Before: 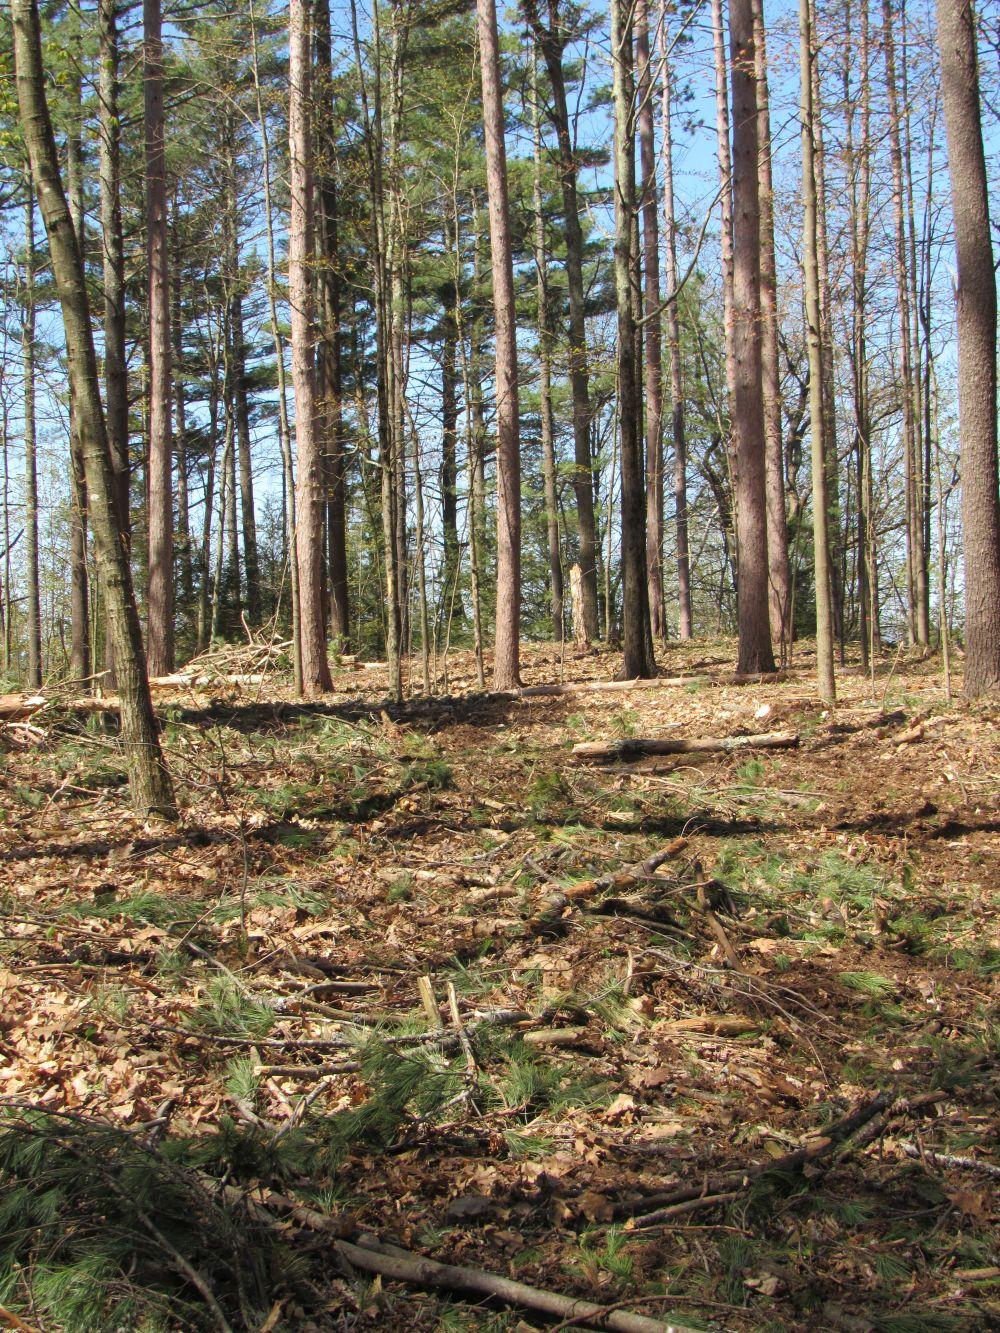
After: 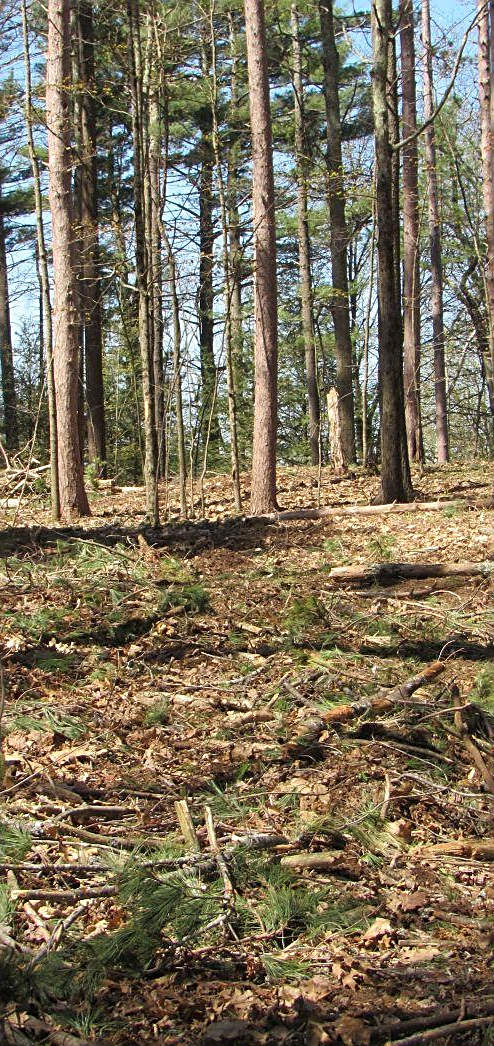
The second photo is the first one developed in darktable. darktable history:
crop and rotate: angle 0.02°, left 24.353%, top 13.219%, right 26.156%, bottom 8.224%
sharpen: on, module defaults
